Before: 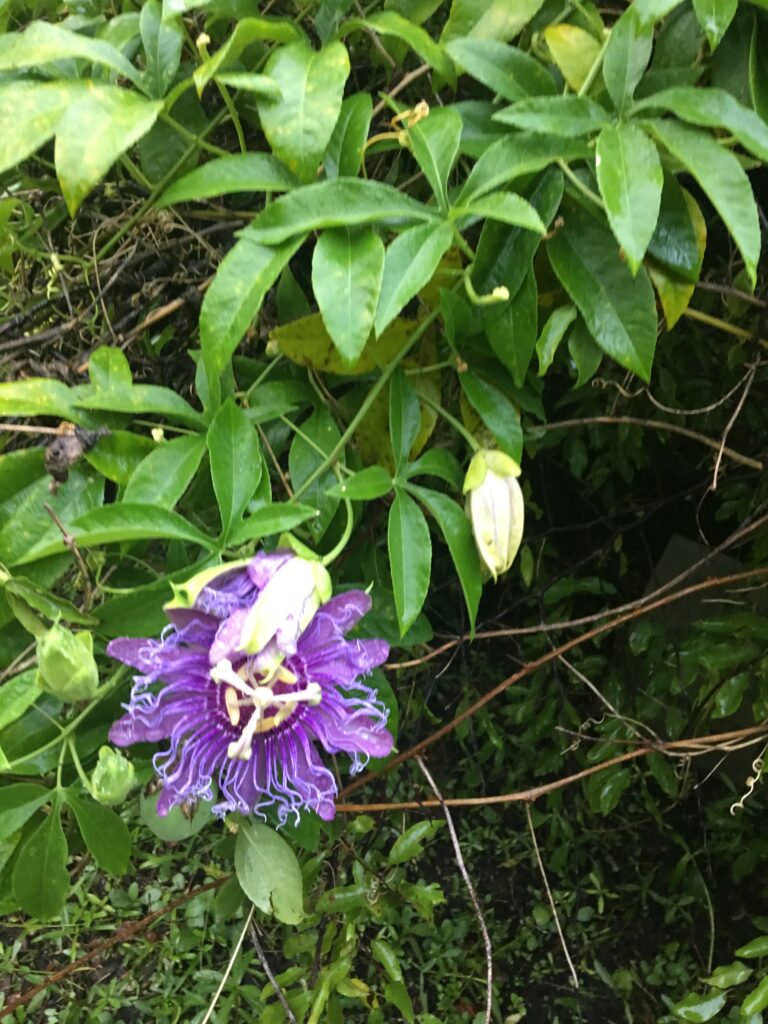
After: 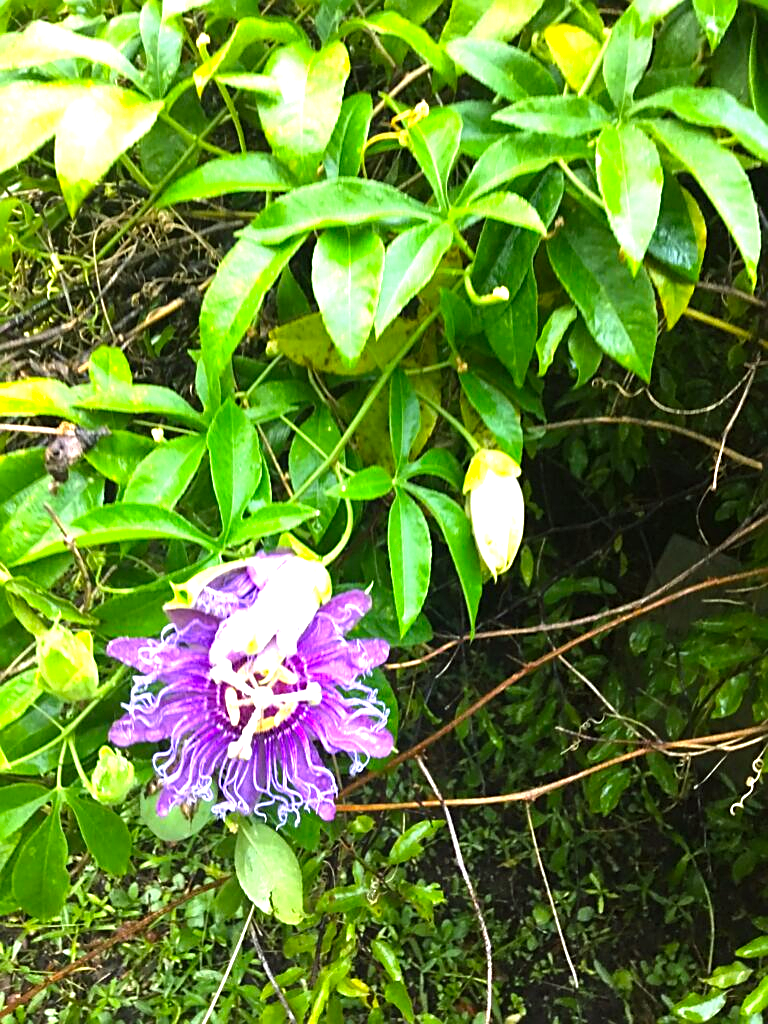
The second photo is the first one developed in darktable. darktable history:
exposure: exposure 1 EV, compensate highlight preservation false
sharpen: on, module defaults
color balance: lift [1, 1.001, 0.999, 1.001], gamma [1, 1.004, 1.007, 0.993], gain [1, 0.991, 0.987, 1.013], contrast 10%, output saturation 120%
